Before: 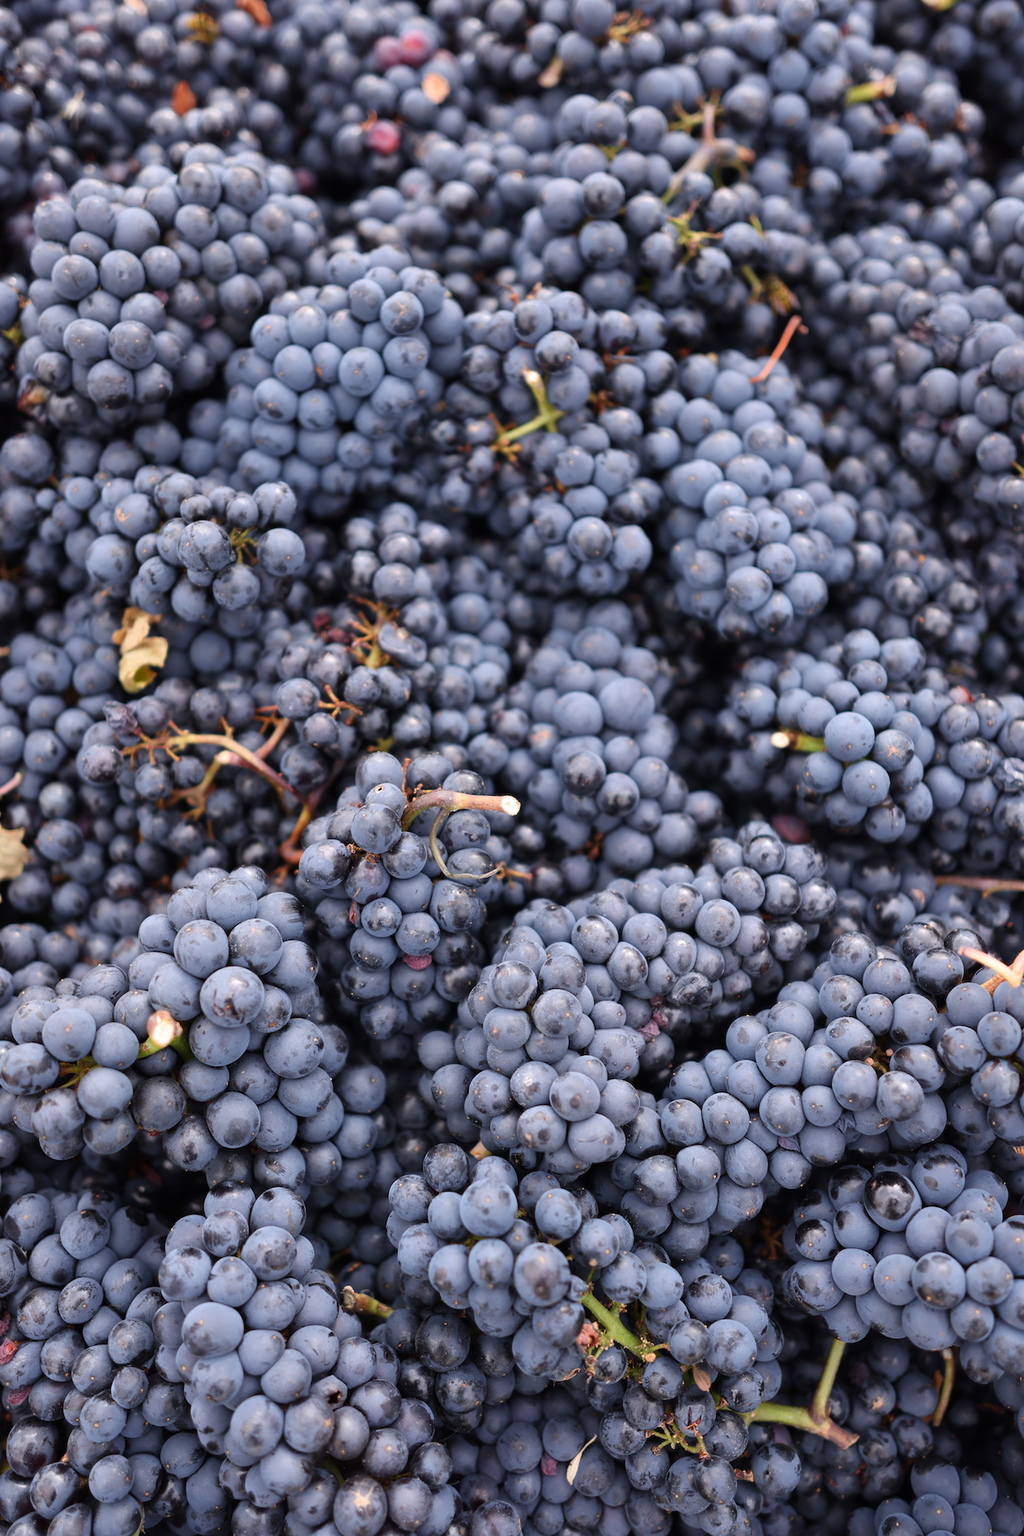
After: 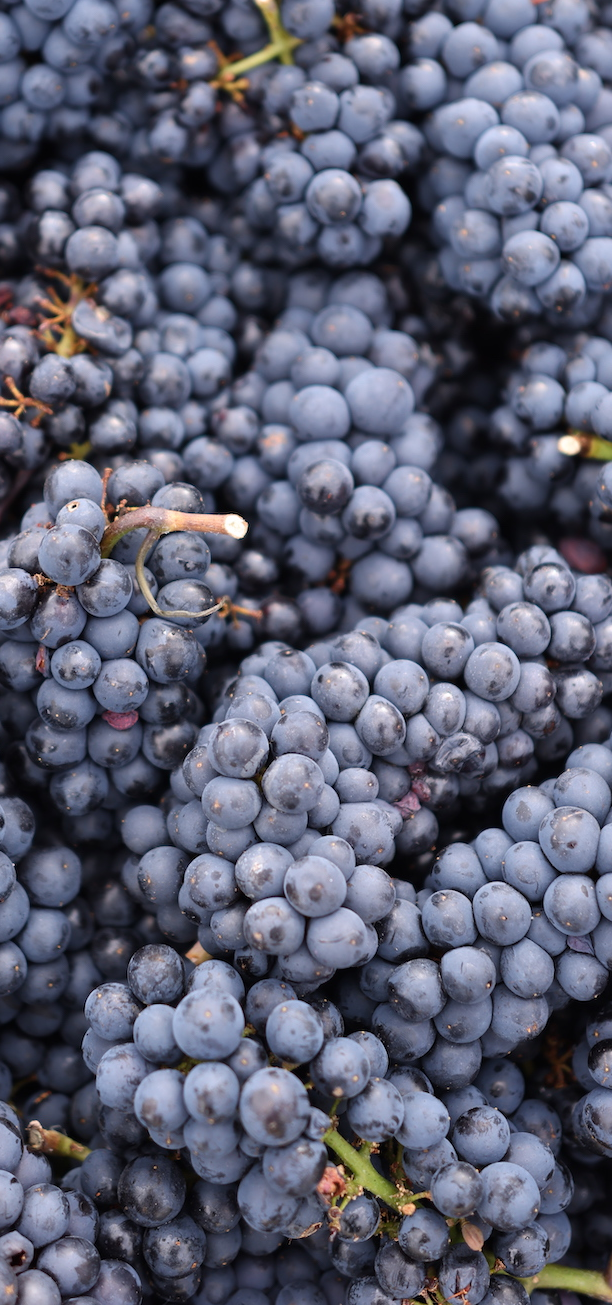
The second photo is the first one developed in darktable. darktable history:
crop: left 31.314%, top 24.741%, right 20.358%, bottom 6.534%
